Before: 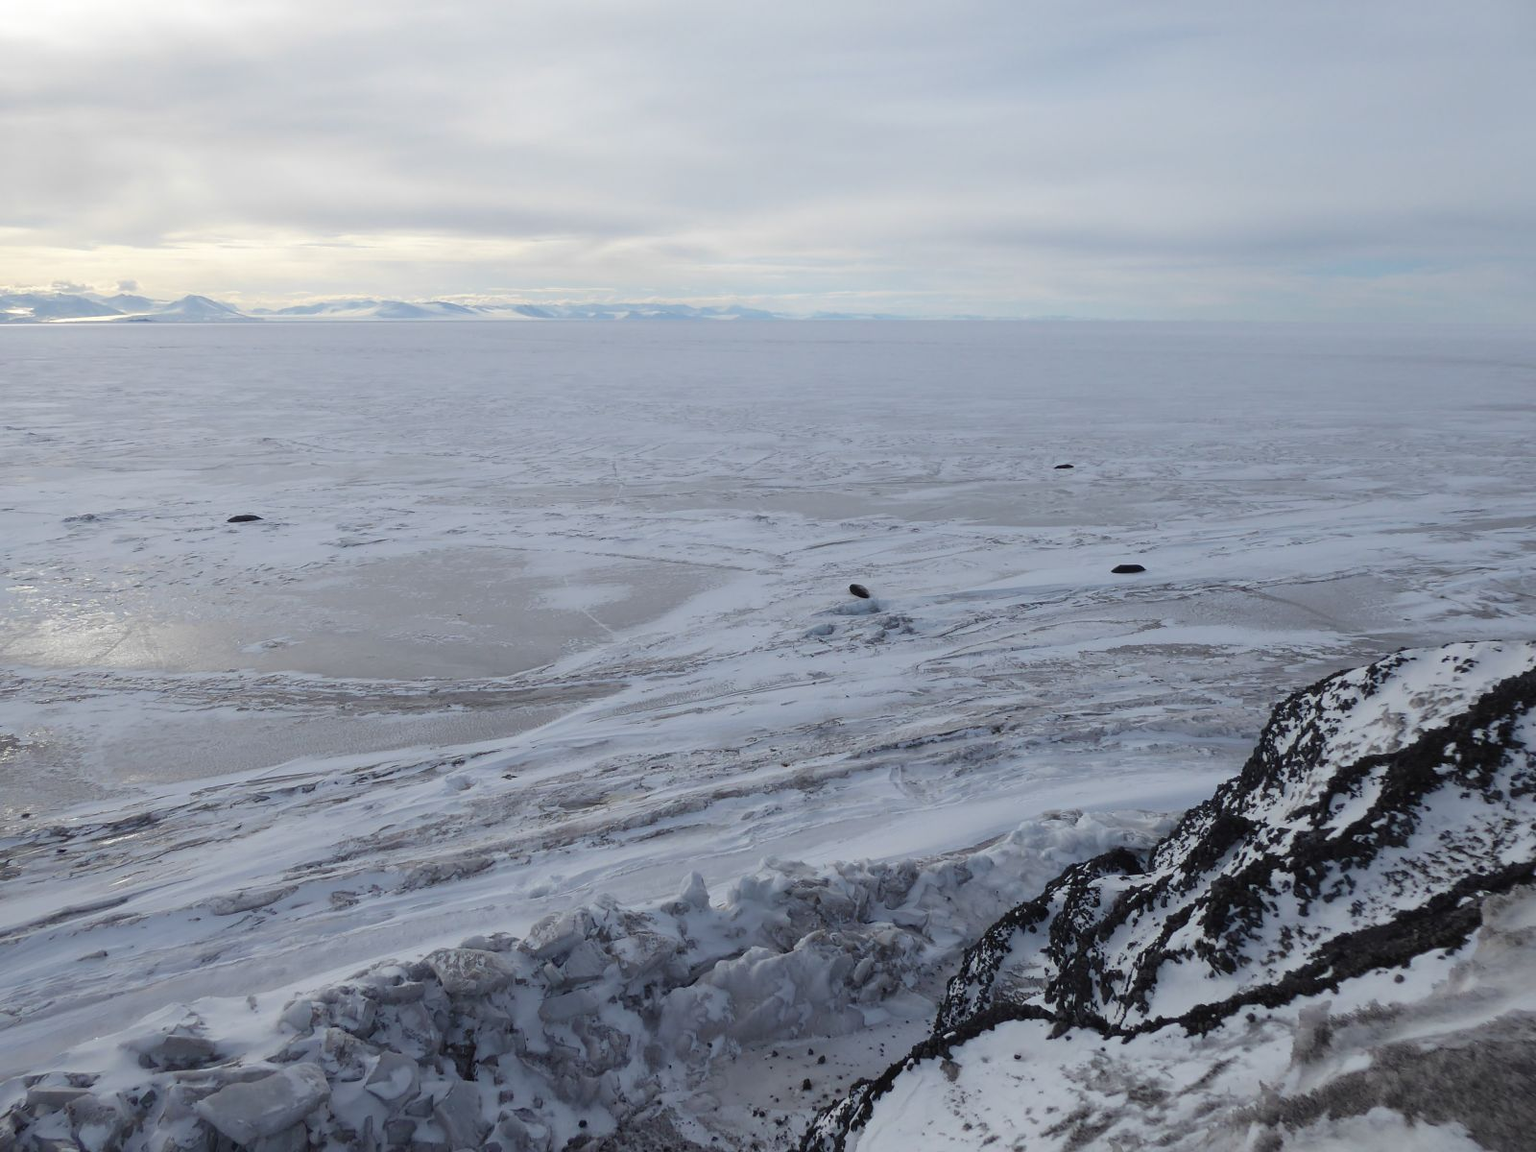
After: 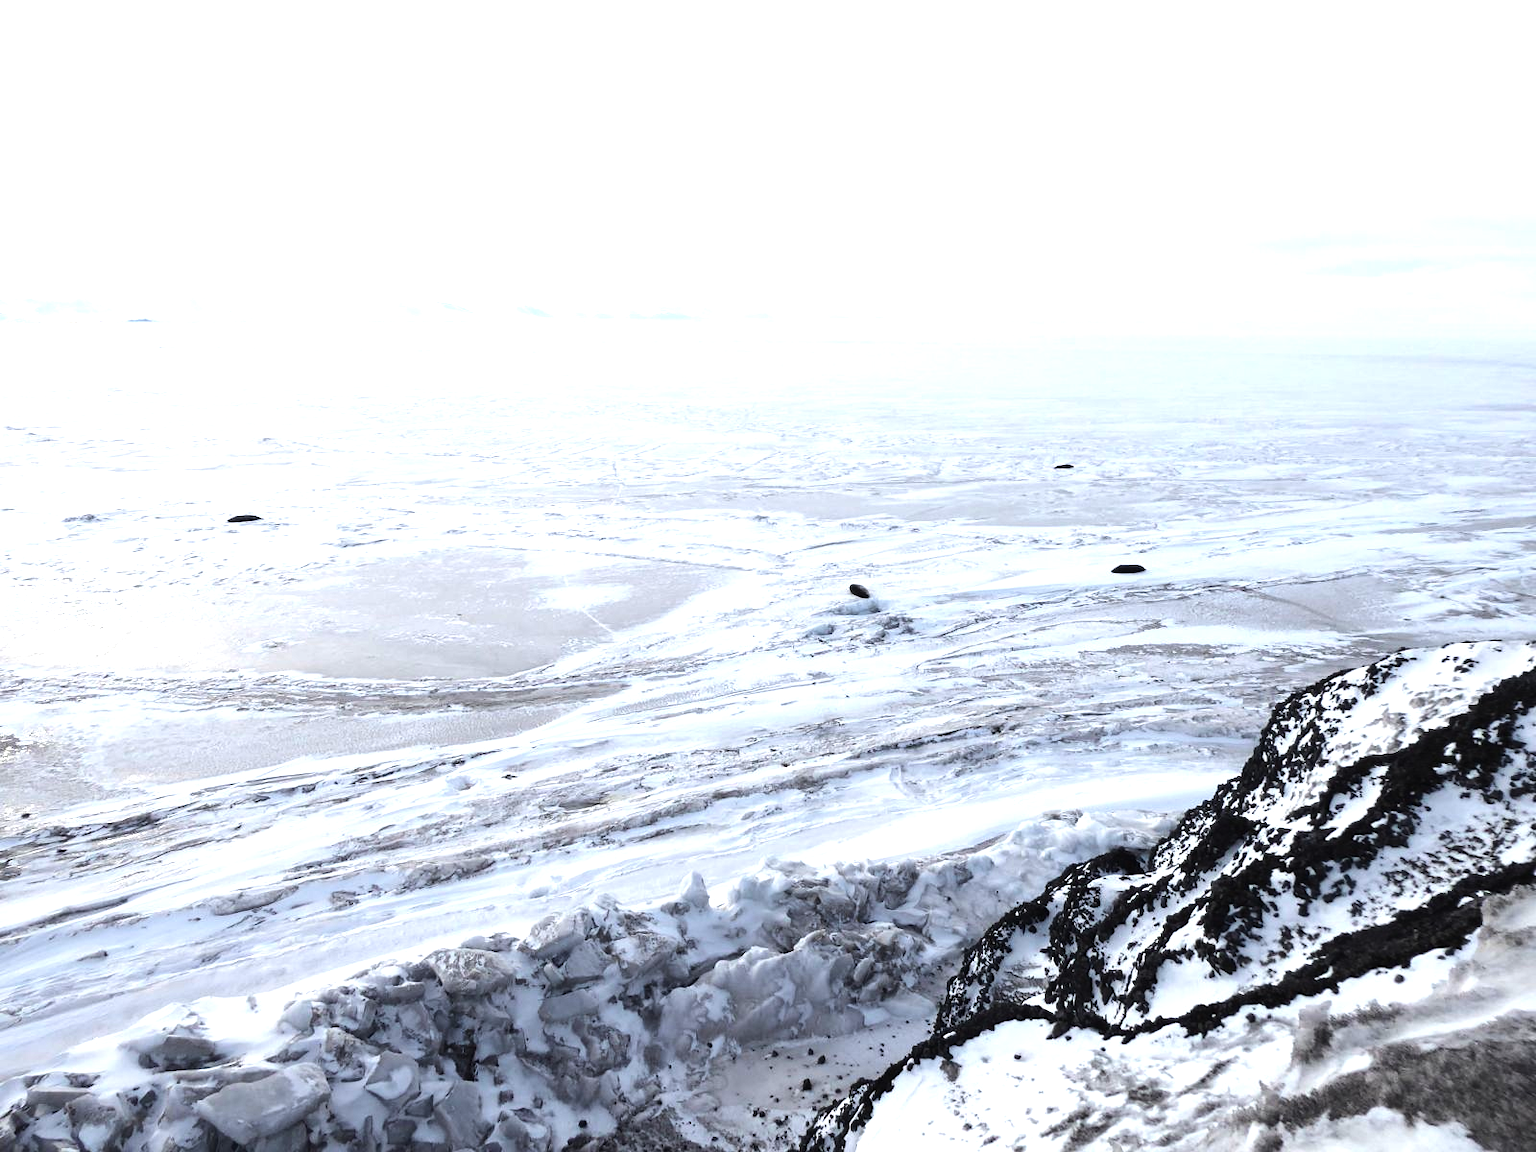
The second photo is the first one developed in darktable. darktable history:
exposure: exposure 0.657 EV, compensate highlight preservation false
tone equalizer: -8 EV -1.08 EV, -7 EV -1.01 EV, -6 EV -0.867 EV, -5 EV -0.578 EV, -3 EV 0.578 EV, -2 EV 0.867 EV, -1 EV 1.01 EV, +0 EV 1.08 EV, edges refinement/feathering 500, mask exposure compensation -1.57 EV, preserve details no
